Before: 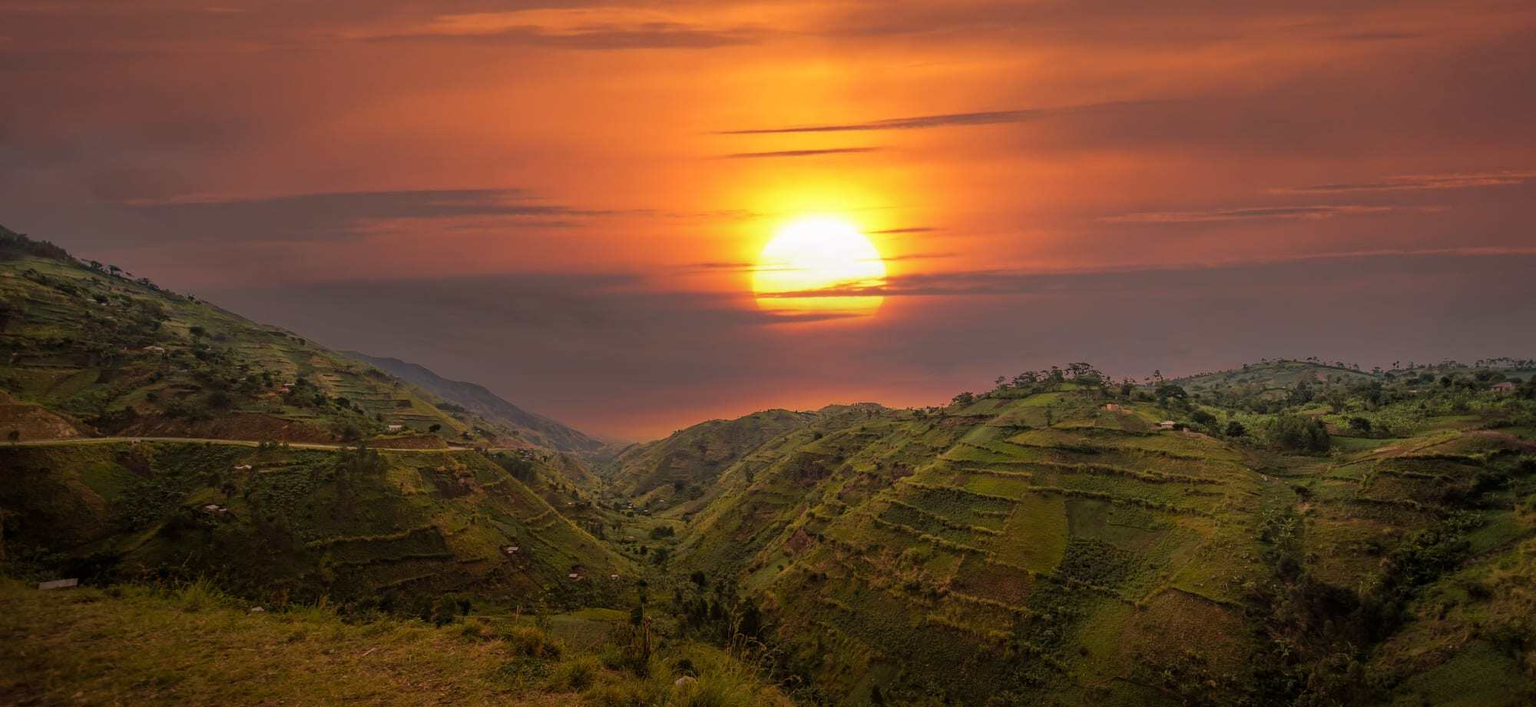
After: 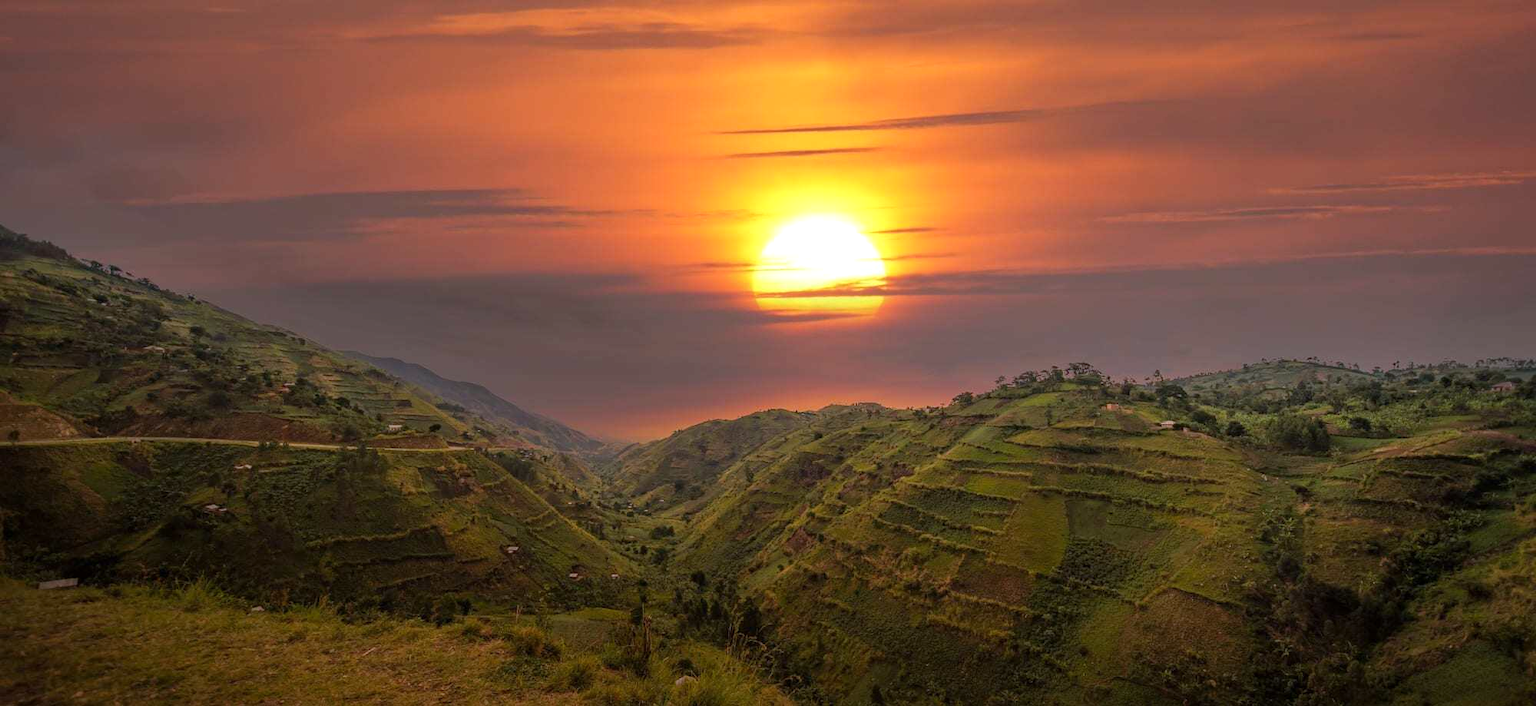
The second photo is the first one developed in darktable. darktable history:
white balance: red 0.983, blue 1.036
exposure: exposure 0.2 EV, compensate highlight preservation false
